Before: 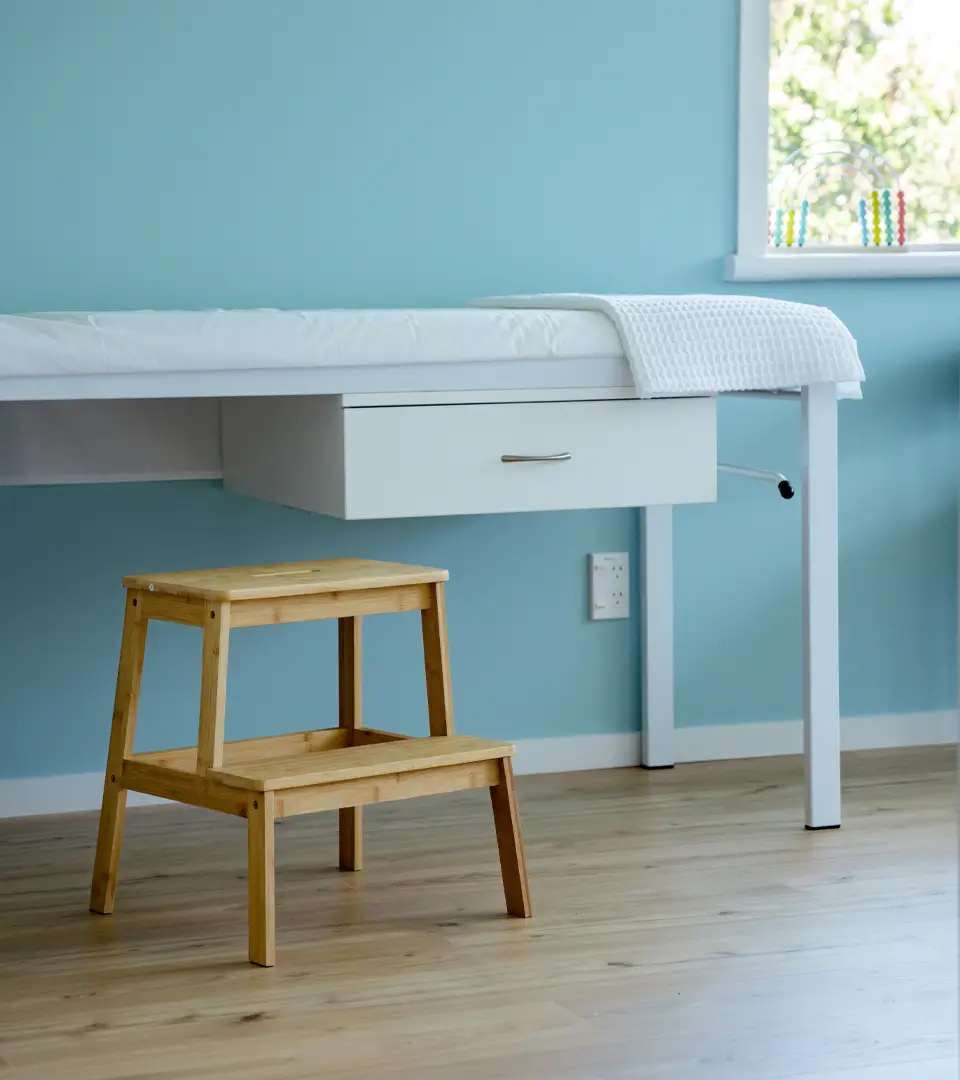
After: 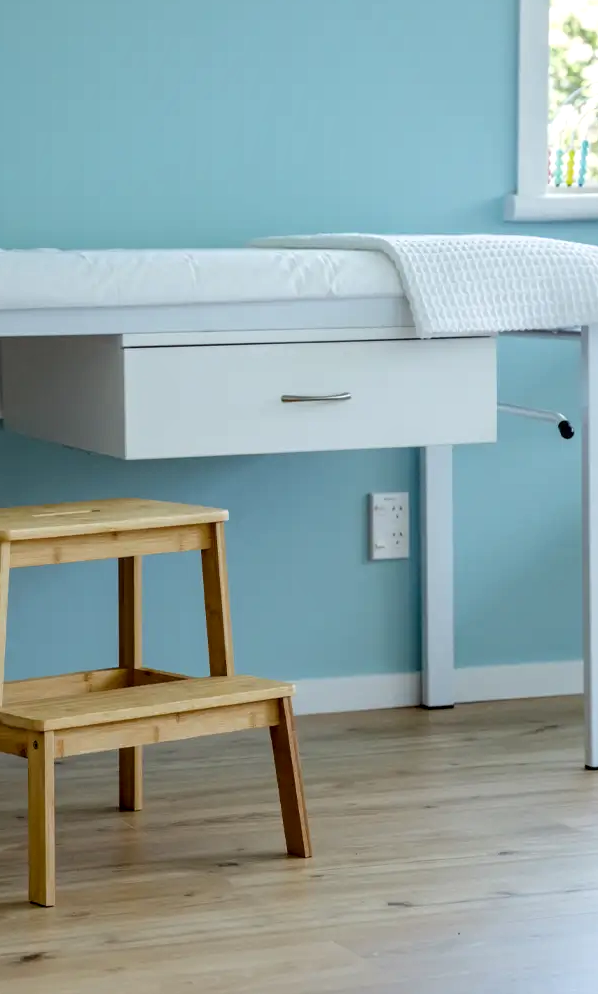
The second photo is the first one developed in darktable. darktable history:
crop and rotate: left 22.918%, top 5.629%, right 14.711%, bottom 2.247%
local contrast: on, module defaults
